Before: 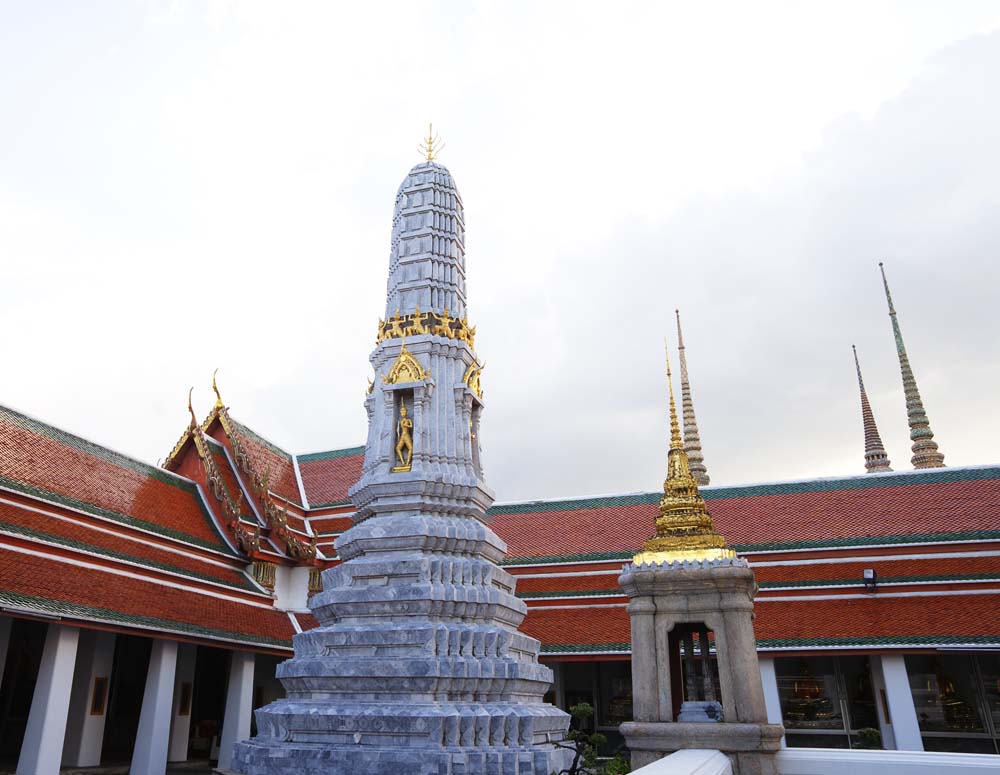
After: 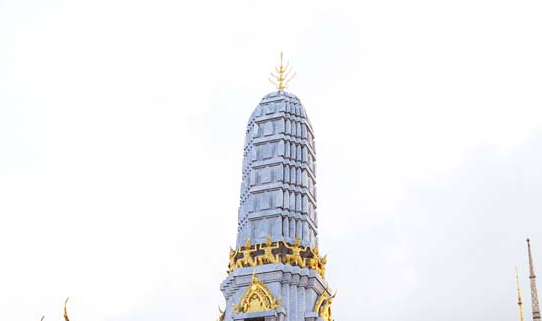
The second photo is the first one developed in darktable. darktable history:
crop: left 14.913%, top 9.286%, right 30.797%, bottom 49.201%
contrast brightness saturation: contrast 0.037, saturation 0.152
